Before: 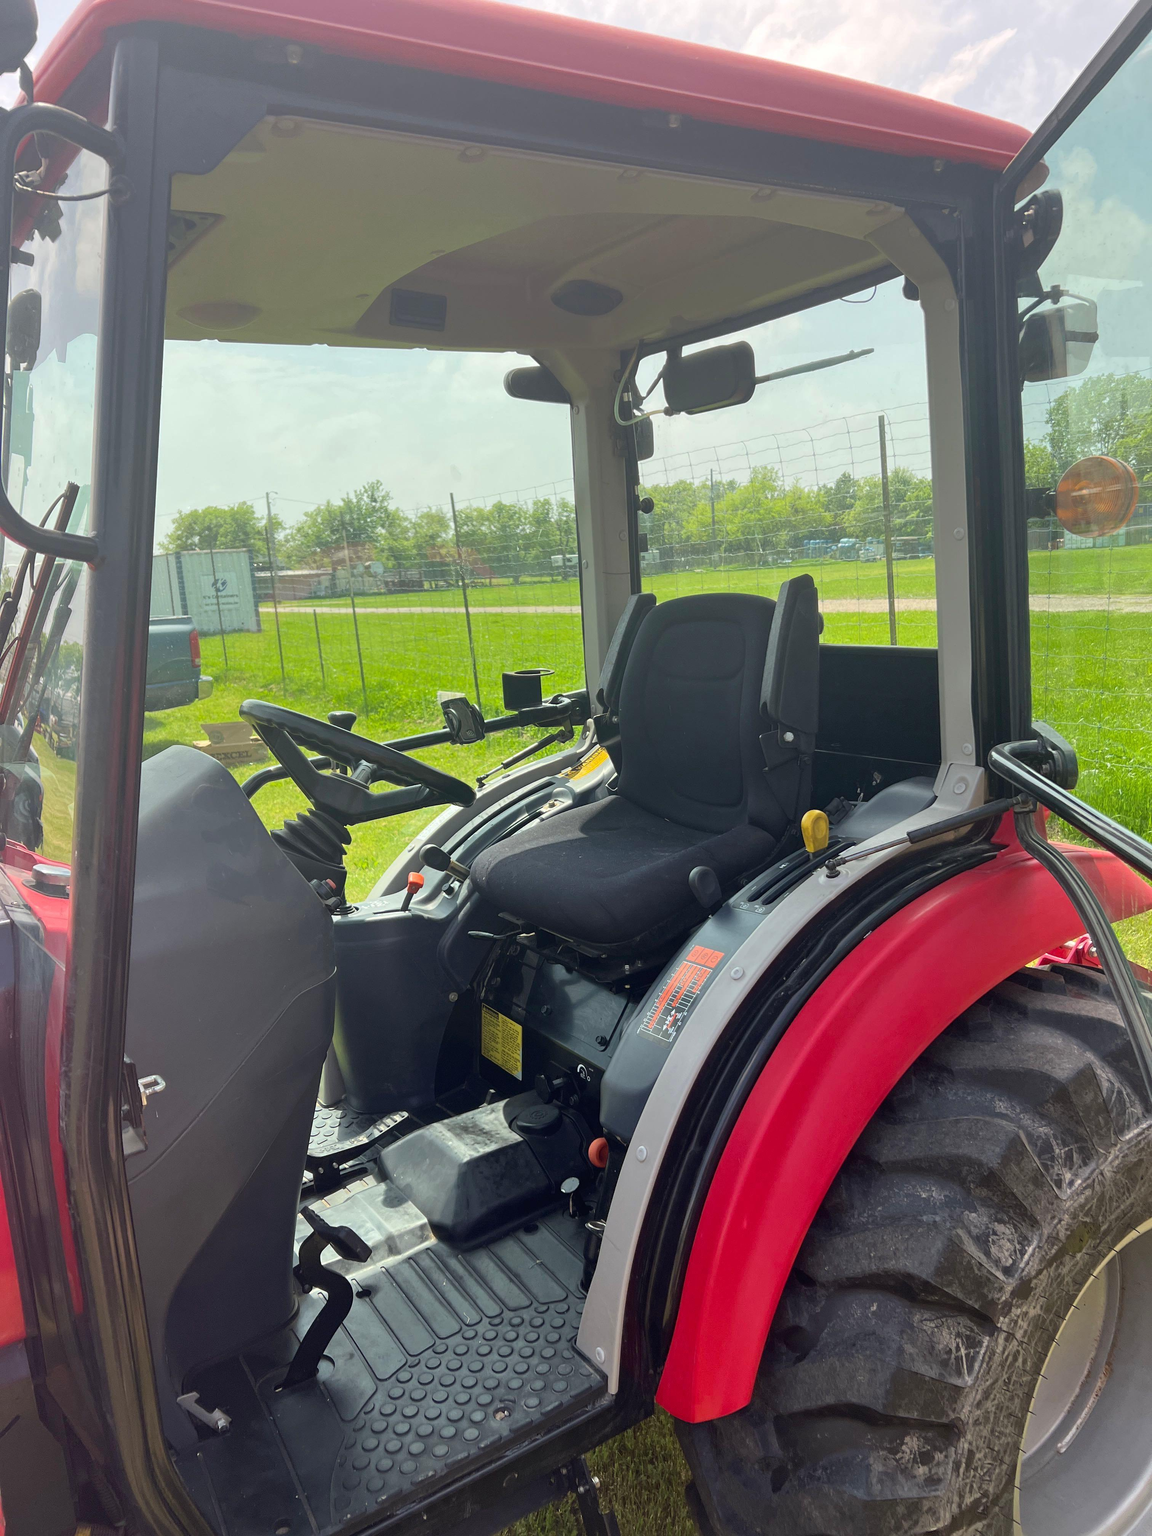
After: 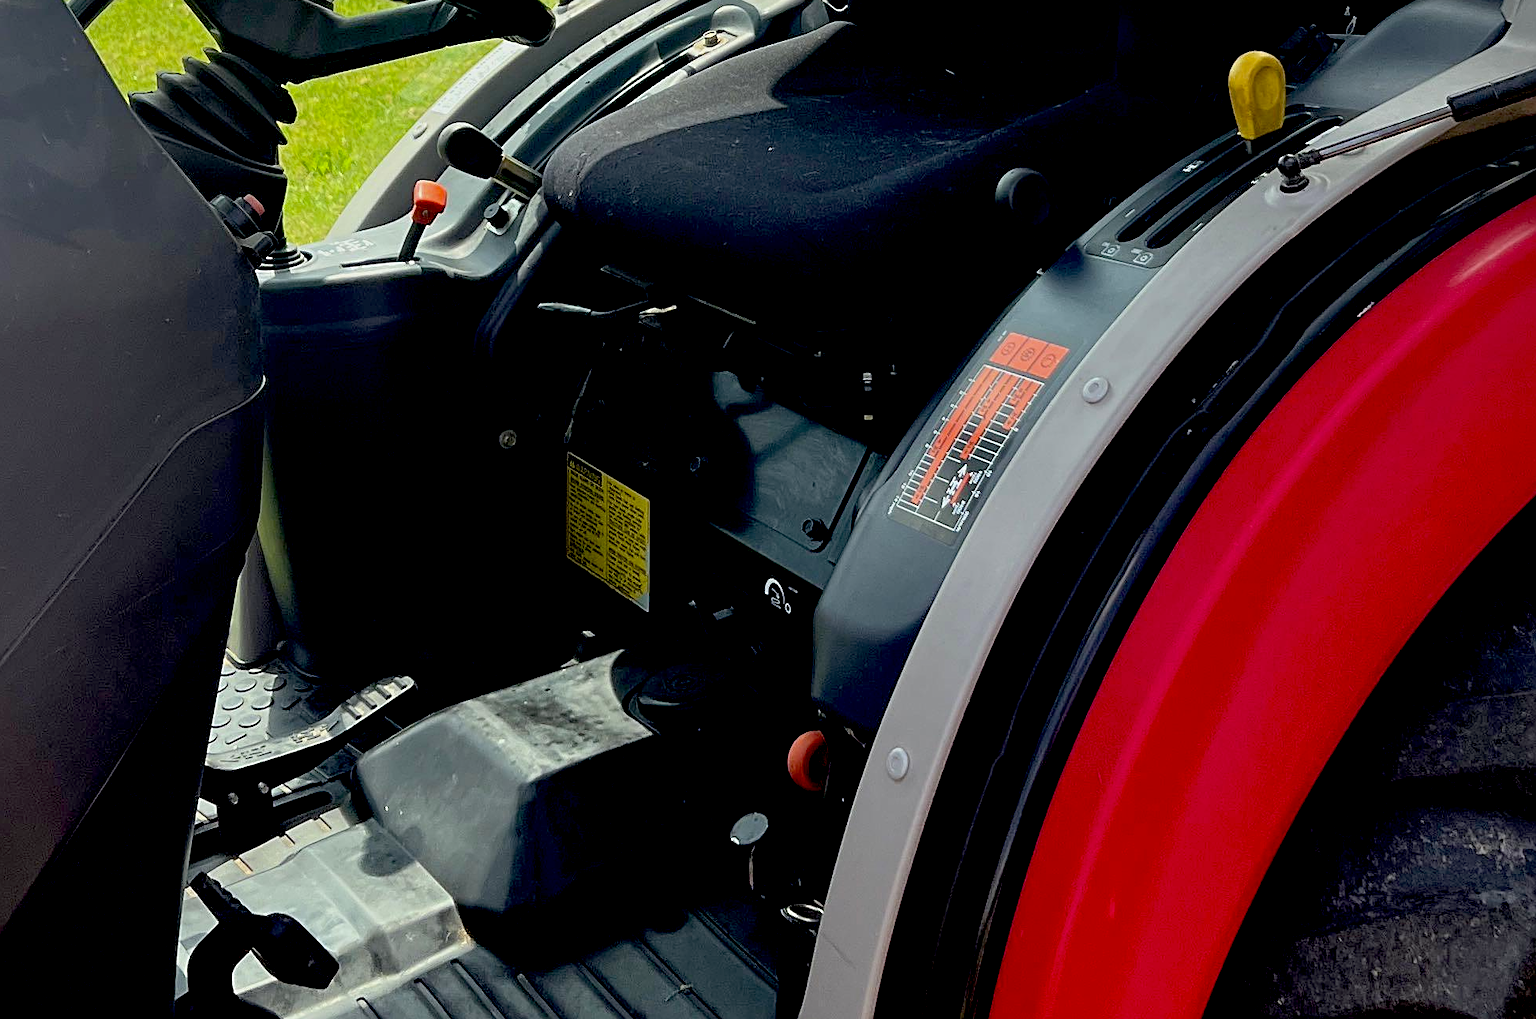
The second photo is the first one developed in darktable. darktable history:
exposure: black level correction 0.046, exposure -0.228 EV, compensate highlight preservation false
sharpen: on, module defaults
crop: left 18.091%, top 51.13%, right 17.525%, bottom 16.85%
